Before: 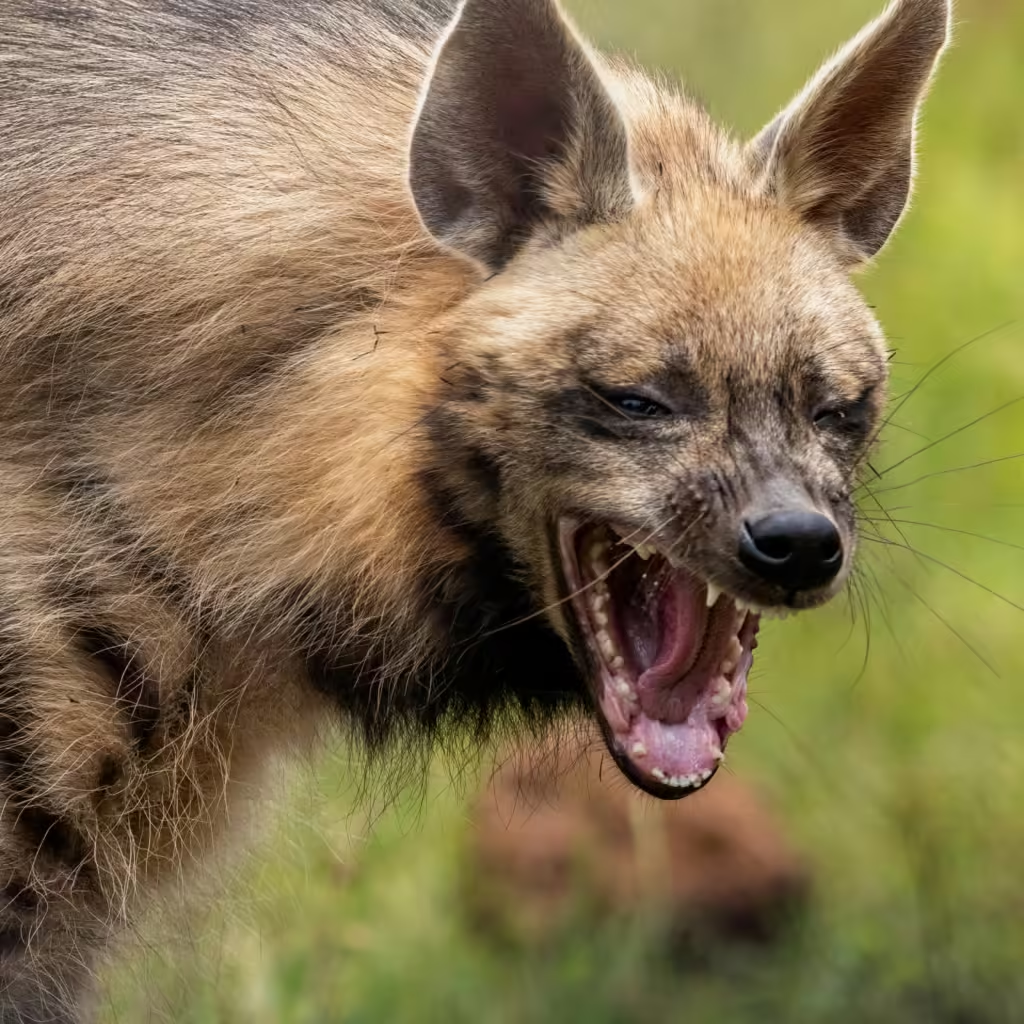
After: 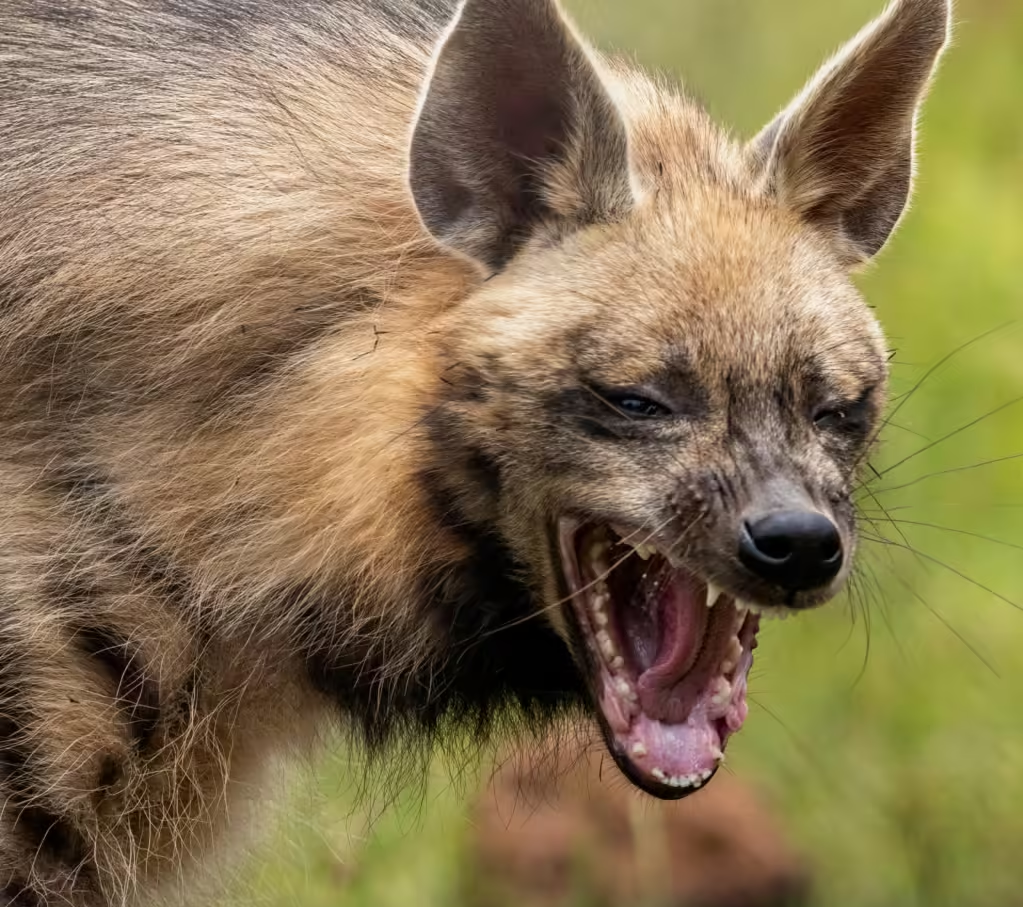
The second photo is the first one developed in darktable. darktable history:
crop and rotate: top 0%, bottom 11.361%
